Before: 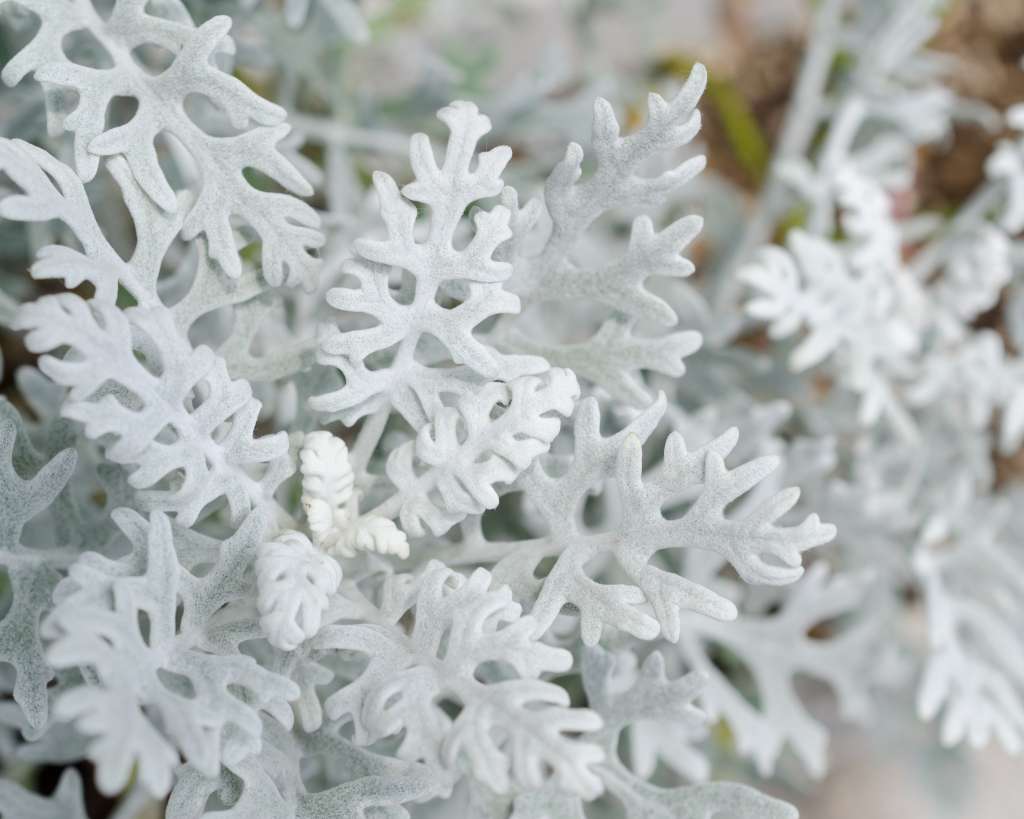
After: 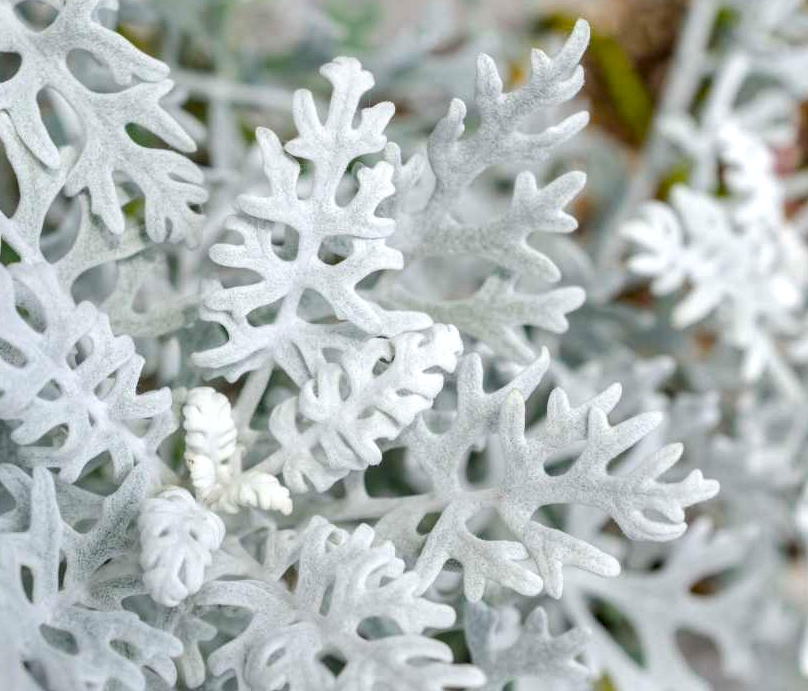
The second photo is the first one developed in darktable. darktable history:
local contrast: detail 150%
color balance rgb: shadows lift › chroma 0.743%, shadows lift › hue 111.74°, global offset › luminance -0.471%, perceptual saturation grading › global saturation 24.875%, global vibrance 21.163%
crop: left 11.456%, top 5.396%, right 9.568%, bottom 10.195%
